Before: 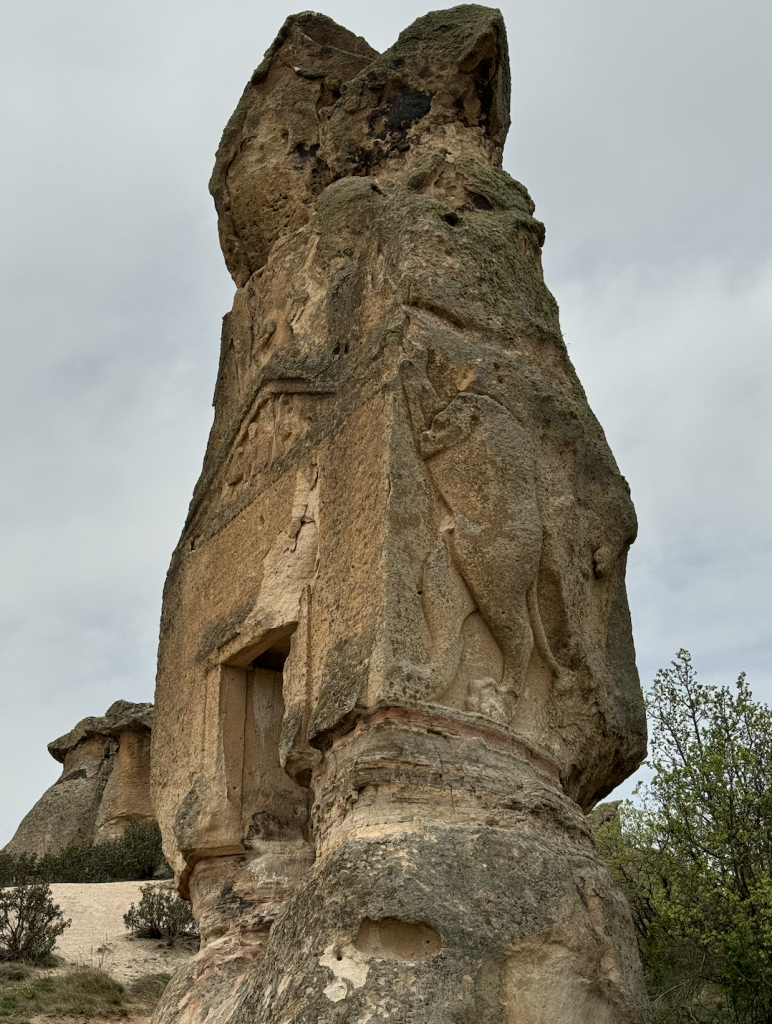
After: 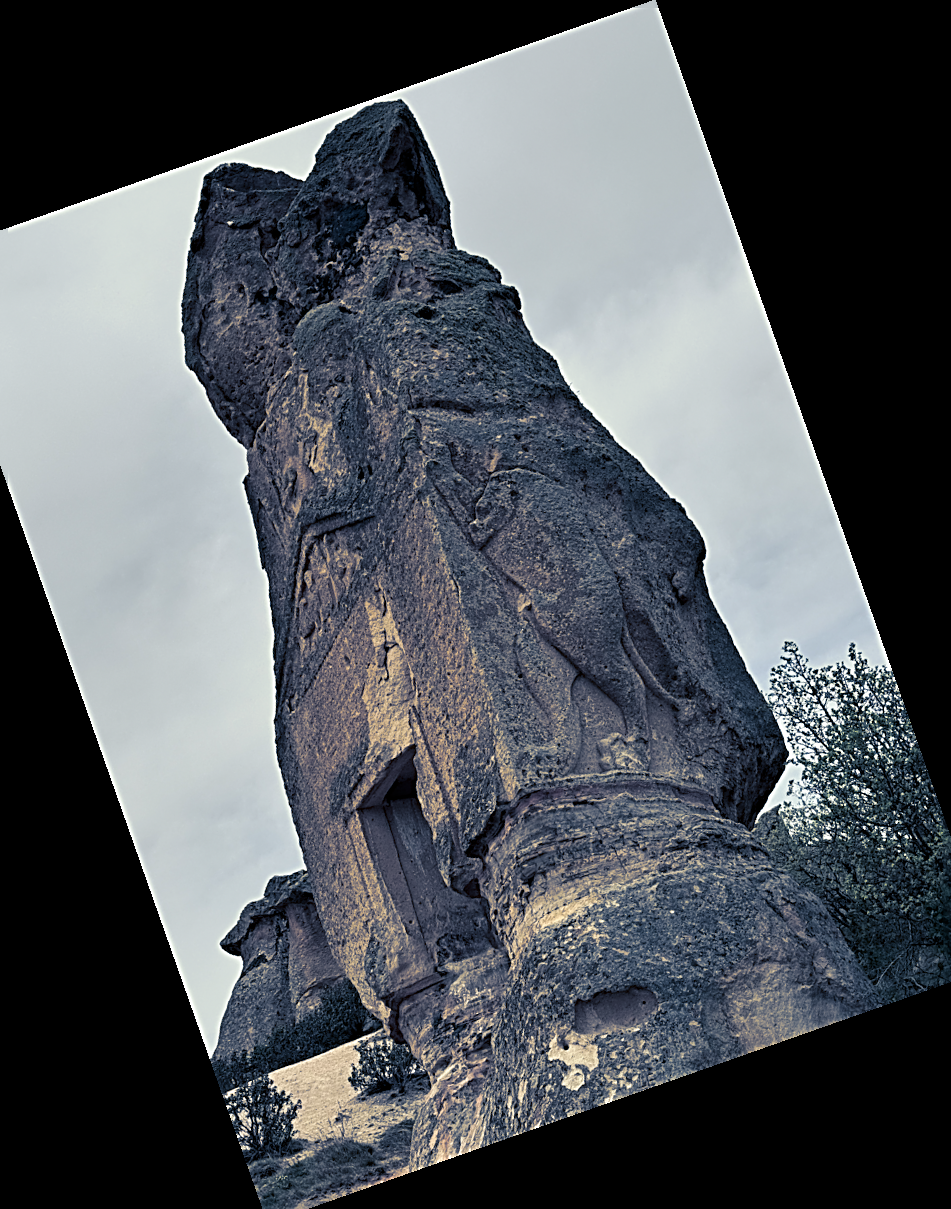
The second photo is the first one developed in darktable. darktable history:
split-toning: shadows › hue 226.8°, shadows › saturation 0.84
sharpen: radius 3.025, amount 0.757
crop and rotate: angle 19.43°, left 6.812%, right 4.125%, bottom 1.087%
